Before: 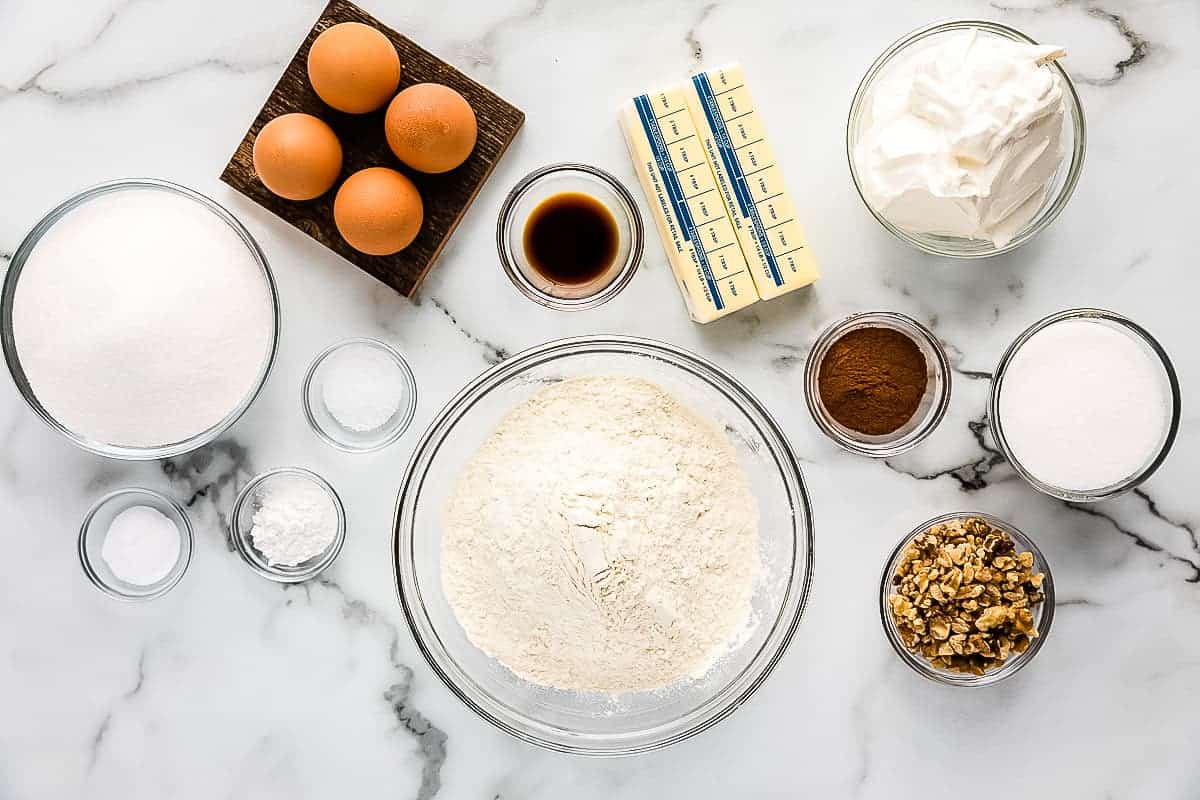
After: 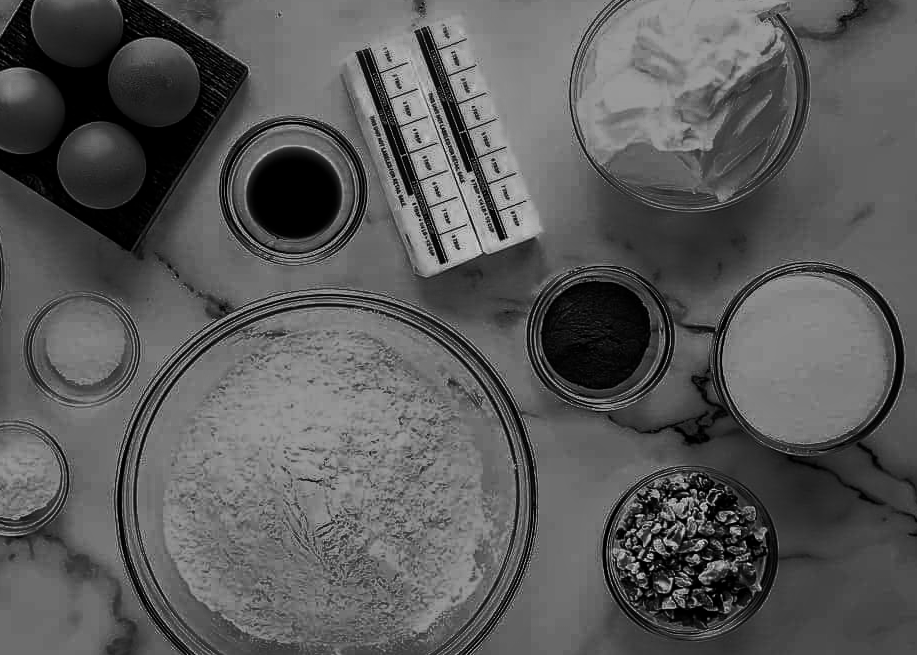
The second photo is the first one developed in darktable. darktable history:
color balance: input saturation 99%
contrast brightness saturation: contrast 0.09, brightness -0.59, saturation 0.17
color balance rgb: linear chroma grading › global chroma 15%, perceptual saturation grading › global saturation 30%
white balance: red 0.98, blue 1.61
monochrome: a -11.7, b 1.62, size 0.5, highlights 0.38
crop: left 23.095%, top 5.827%, bottom 11.854%
